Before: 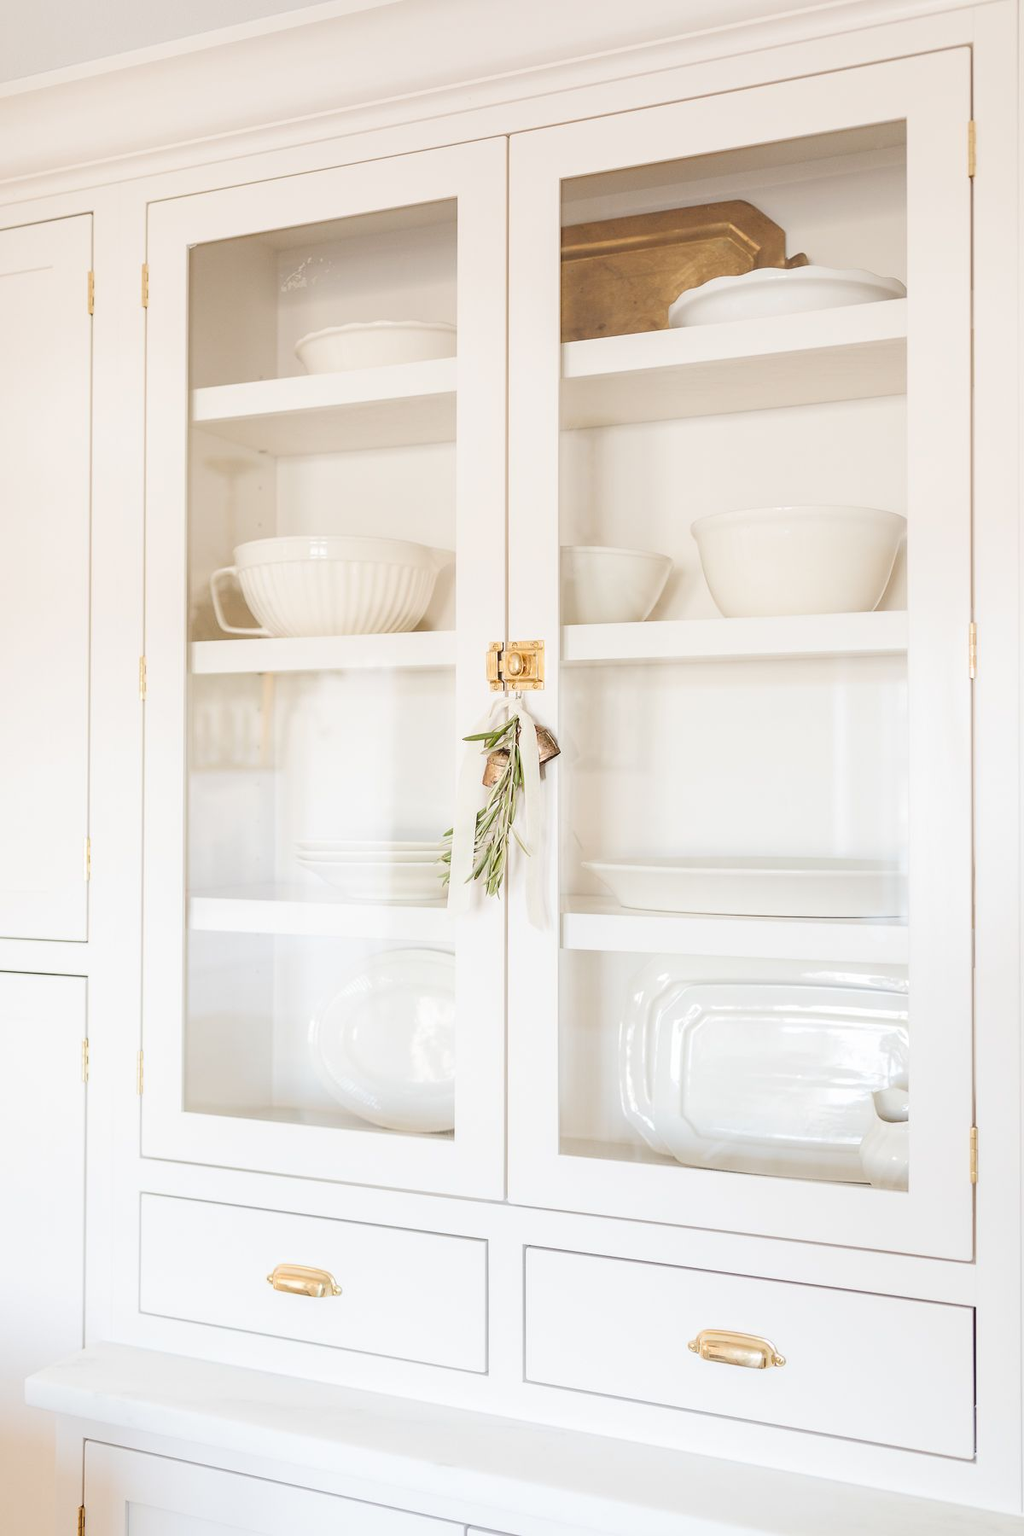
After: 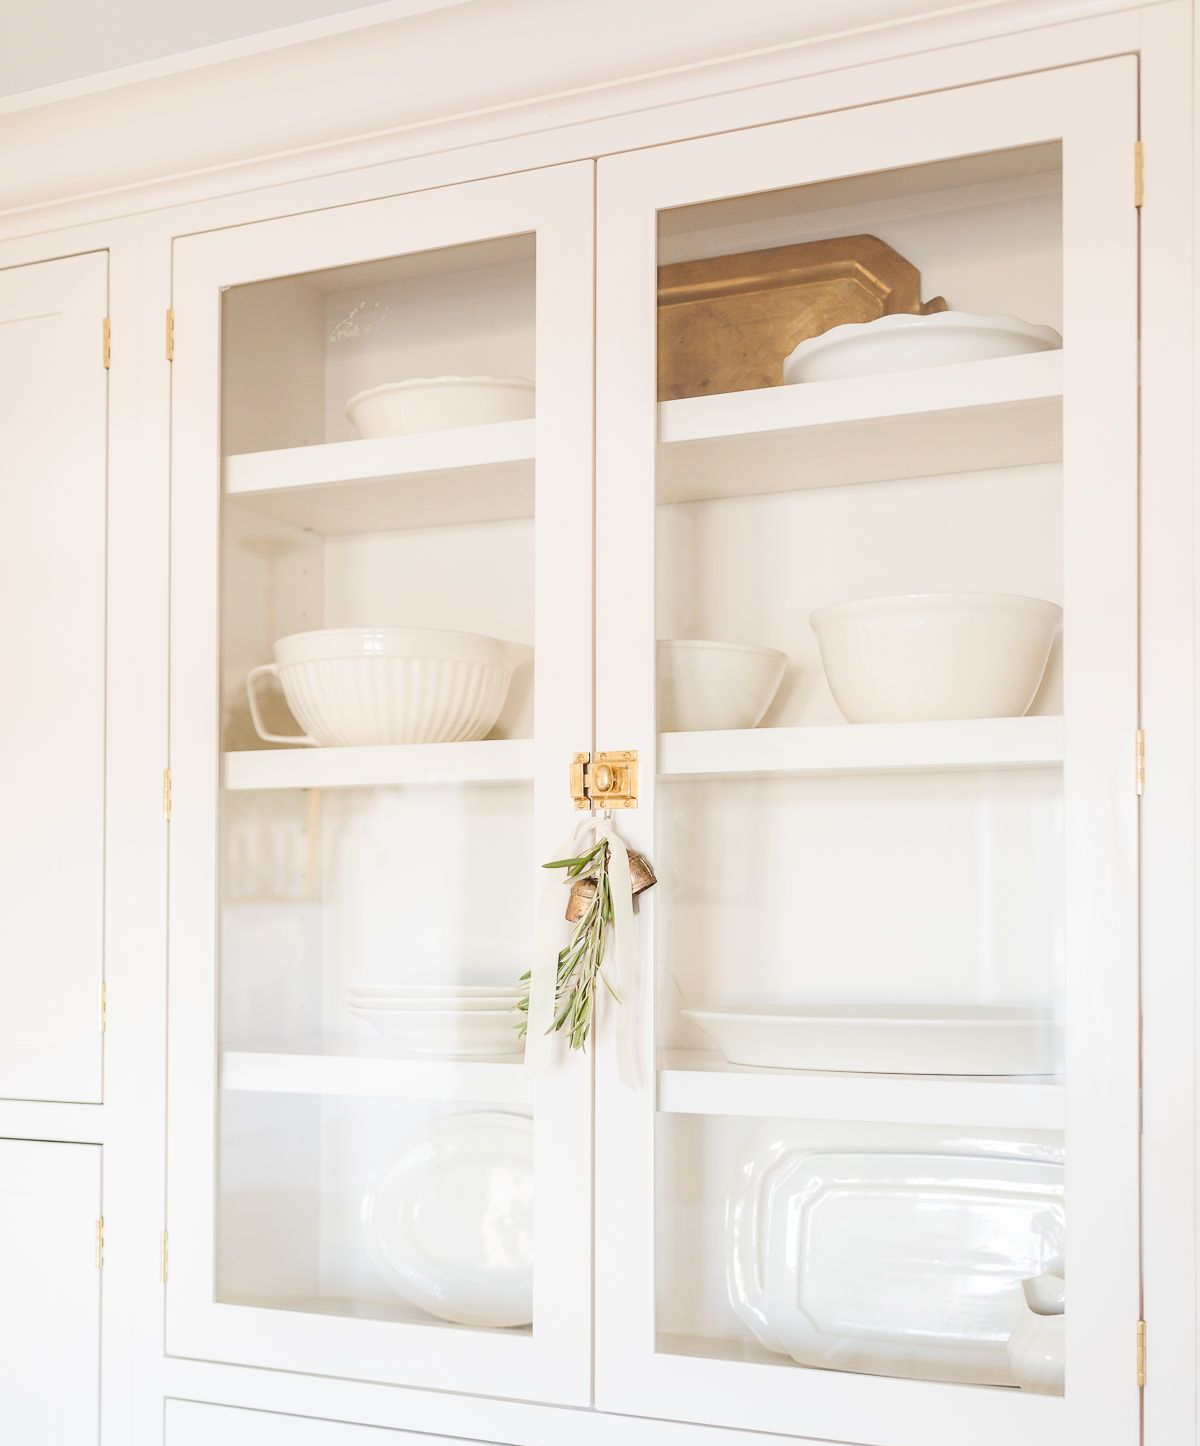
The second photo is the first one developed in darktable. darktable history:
levels: levels [0, 0.478, 1]
crop: bottom 19.644%
